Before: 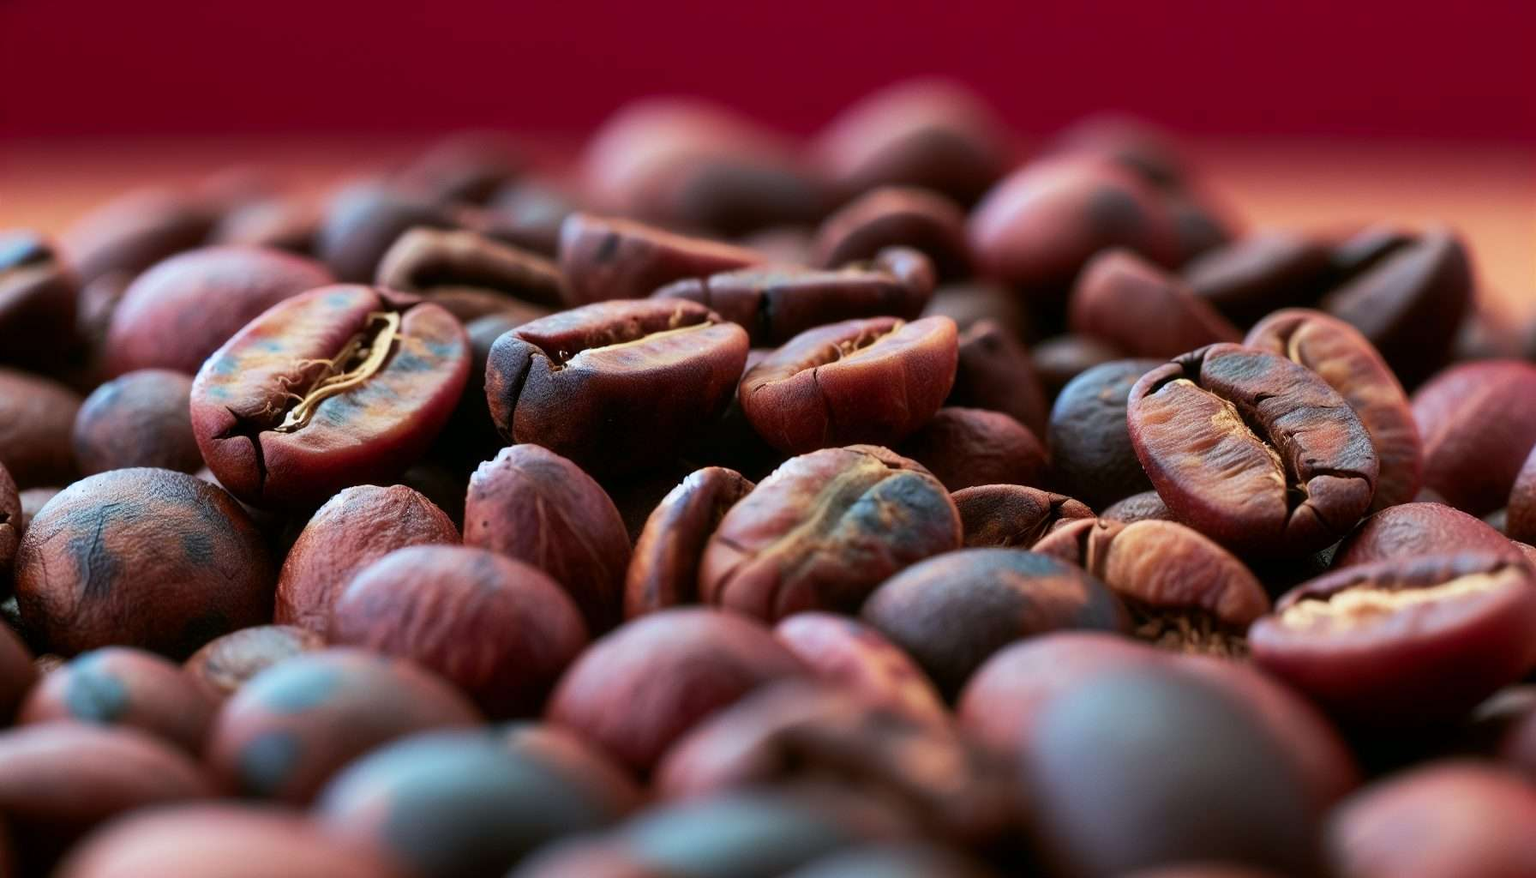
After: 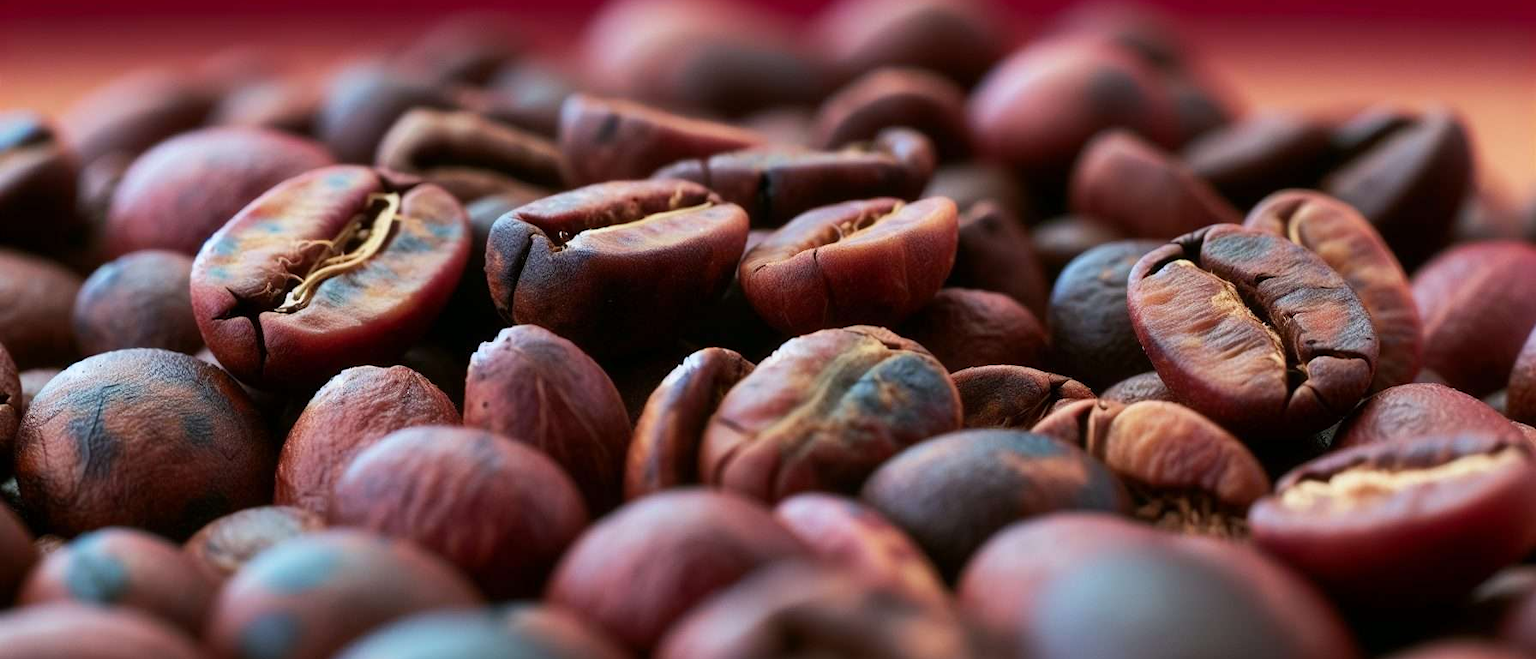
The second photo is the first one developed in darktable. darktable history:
crop: top 13.623%, bottom 11.183%
